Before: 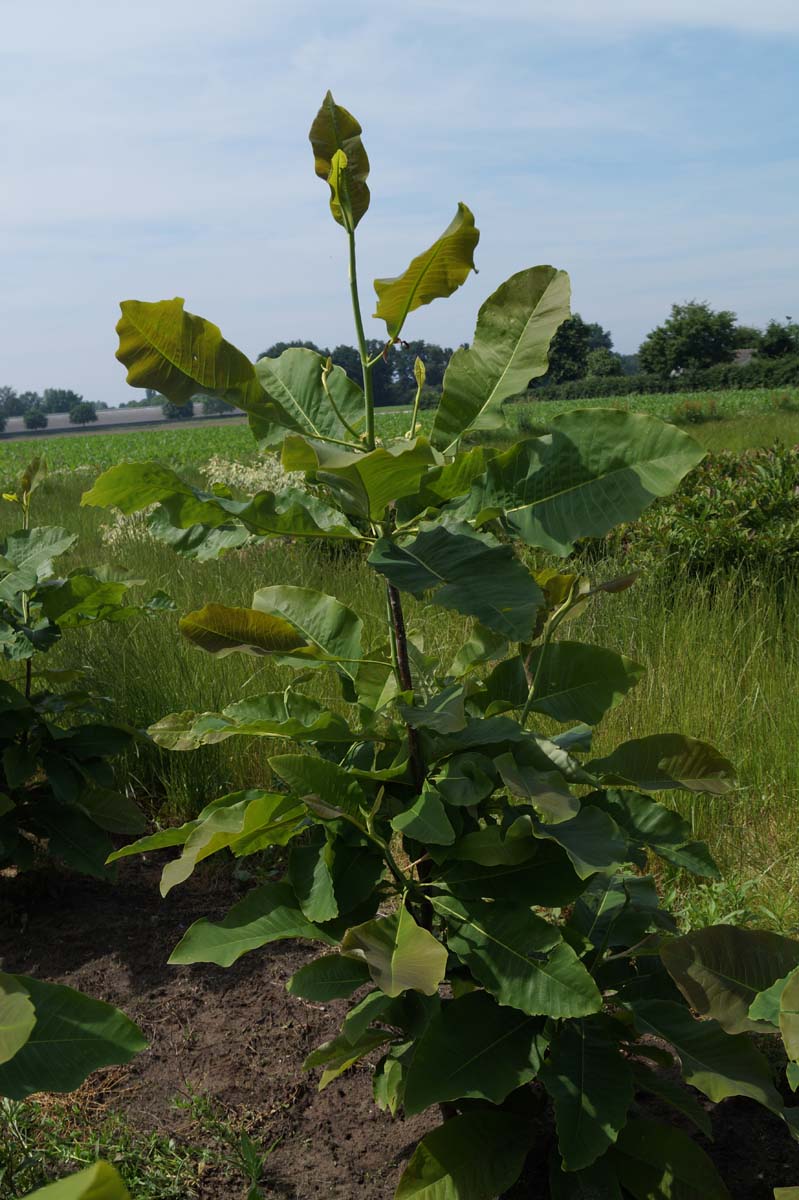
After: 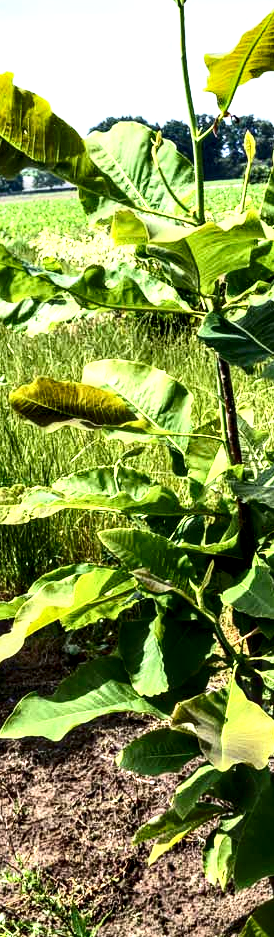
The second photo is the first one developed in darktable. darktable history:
contrast brightness saturation: contrast 0.408, brightness 0.049, saturation 0.26
exposure: black level correction 0, exposure 1.555 EV, compensate highlight preservation false
color zones: curves: ch0 [(0.25, 0.5) (0.463, 0.627) (0.484, 0.637) (0.75, 0.5)]
local contrast: highlights 64%, shadows 54%, detail 169%, midtone range 0.516
crop and rotate: left 21.316%, top 18.881%, right 44.342%, bottom 2.973%
shadows and highlights: shadows 34.46, highlights -34.98, soften with gaussian
